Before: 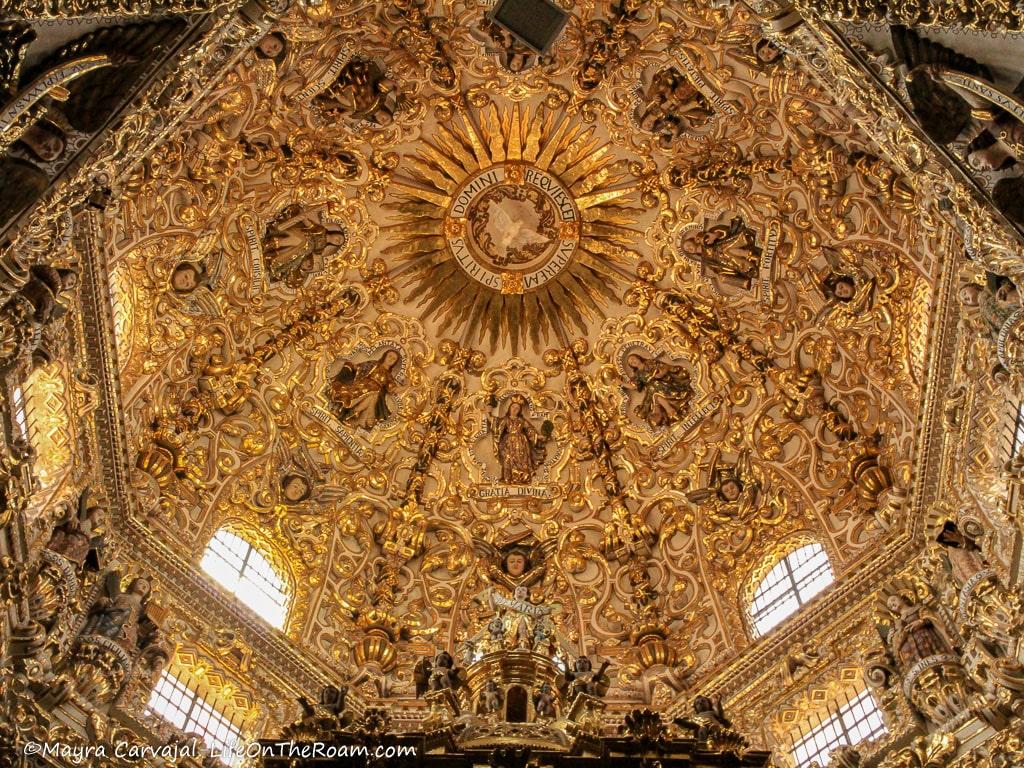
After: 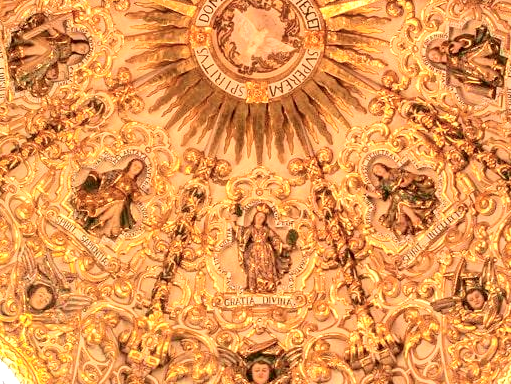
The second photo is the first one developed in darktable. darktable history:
exposure: exposure 0.95 EV, compensate highlight preservation false
contrast equalizer: y [[0.5, 0.5, 0.472, 0.5, 0.5, 0.5], [0.5 ×6], [0.5 ×6], [0 ×6], [0 ×6]]
crop: left 25%, top 25%, right 25%, bottom 25%
tone curve: curves: ch0 [(0, 0.021) (0.049, 0.044) (0.152, 0.14) (0.328, 0.377) (0.473, 0.543) (0.641, 0.705) (0.868, 0.887) (1, 0.969)]; ch1 [(0, 0) (0.302, 0.331) (0.427, 0.433) (0.472, 0.47) (0.502, 0.503) (0.522, 0.526) (0.564, 0.591) (0.602, 0.632) (0.677, 0.701) (0.859, 0.885) (1, 1)]; ch2 [(0, 0) (0.33, 0.301) (0.447, 0.44) (0.487, 0.496) (0.502, 0.516) (0.535, 0.554) (0.565, 0.598) (0.618, 0.629) (1, 1)], color space Lab, independent channels, preserve colors none
